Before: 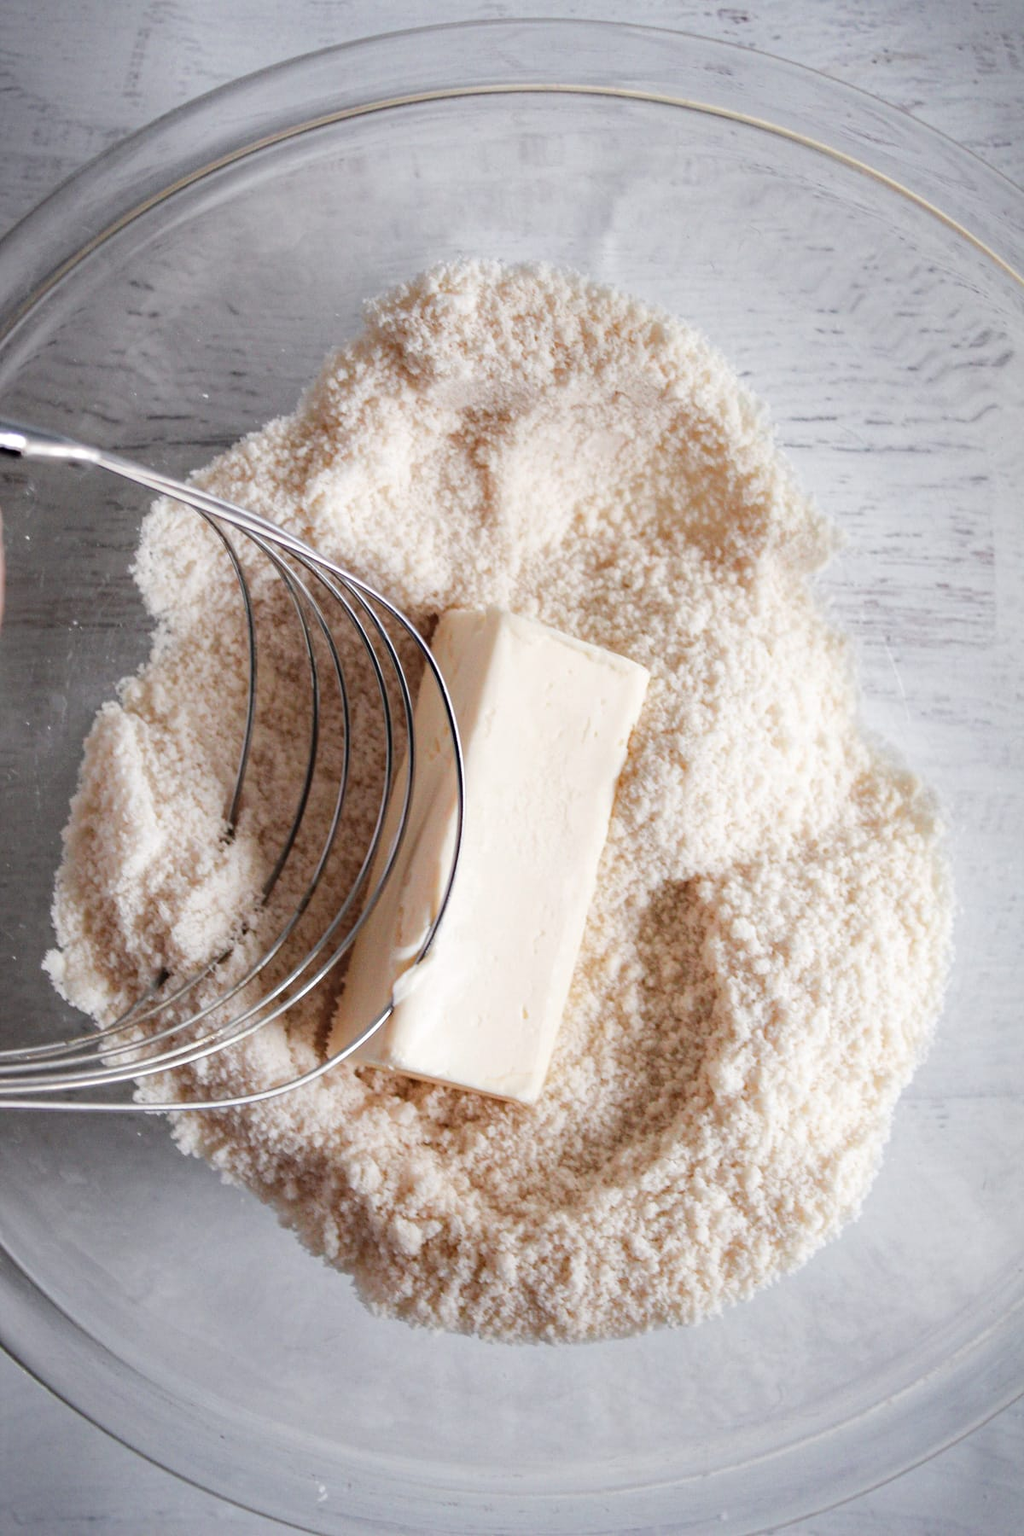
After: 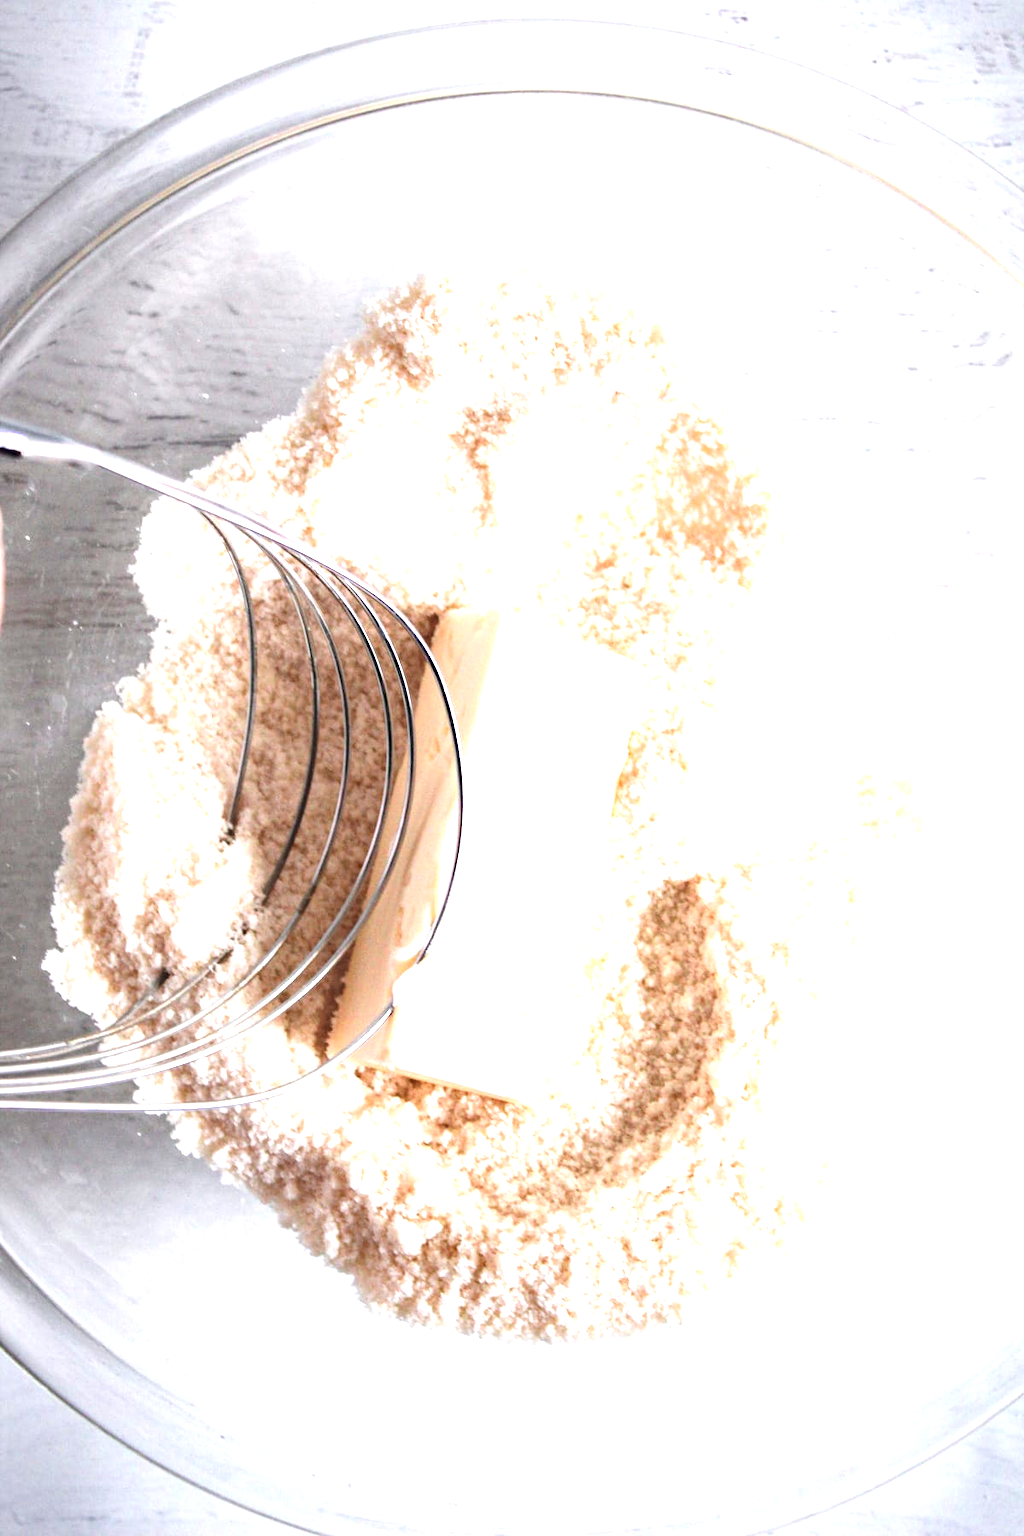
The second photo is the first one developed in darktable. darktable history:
exposure: exposure 1.478 EV, compensate highlight preservation false
